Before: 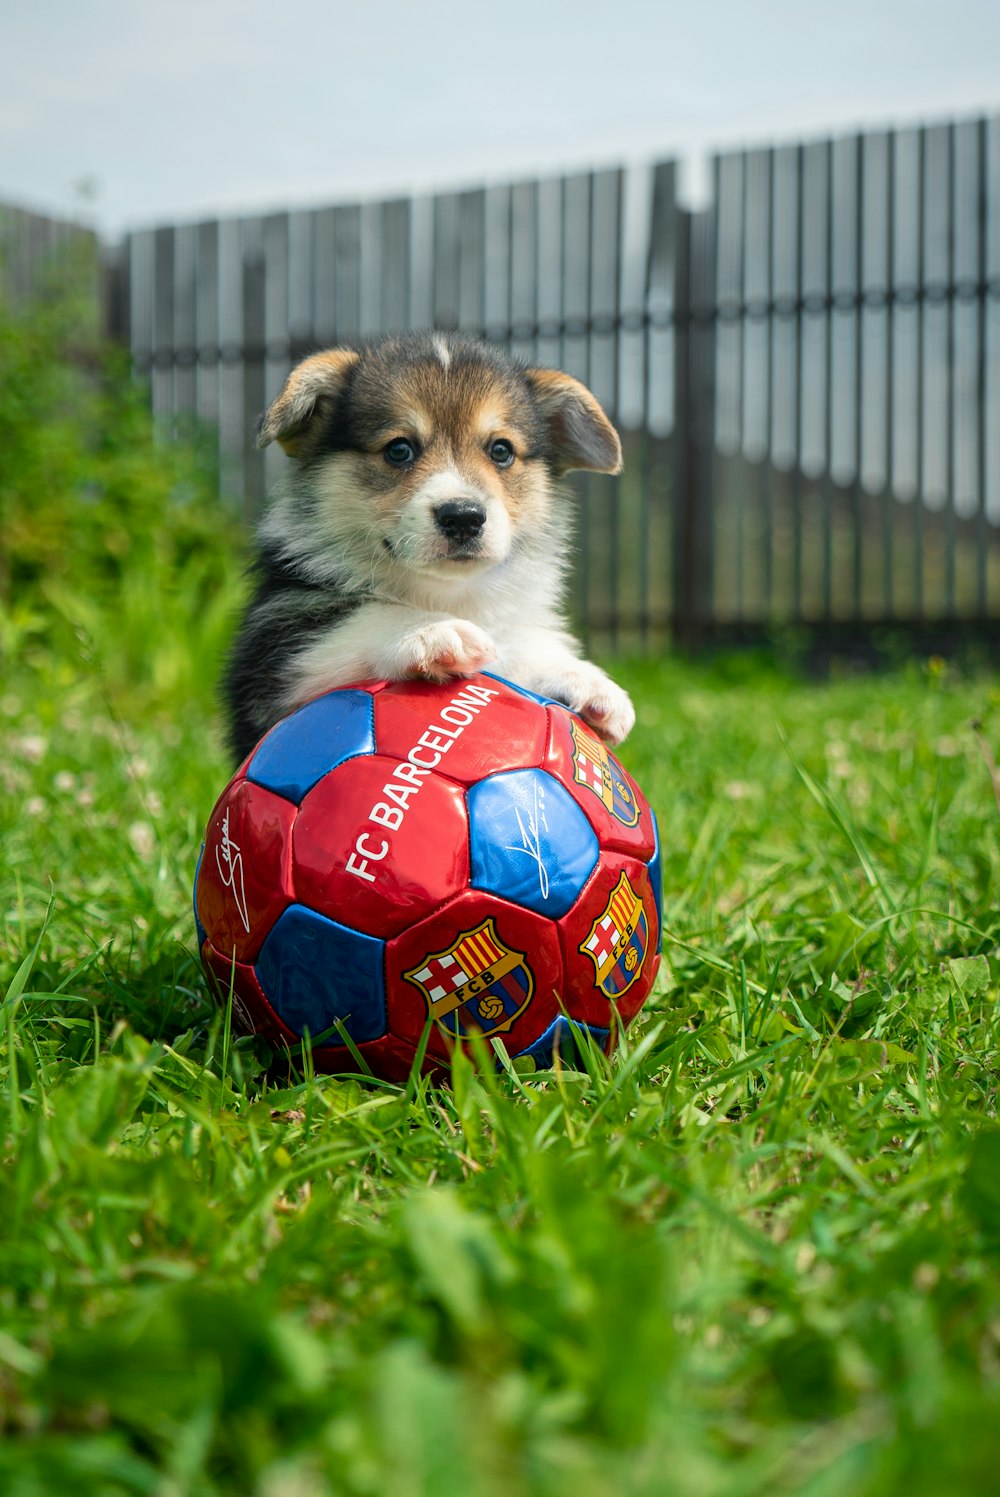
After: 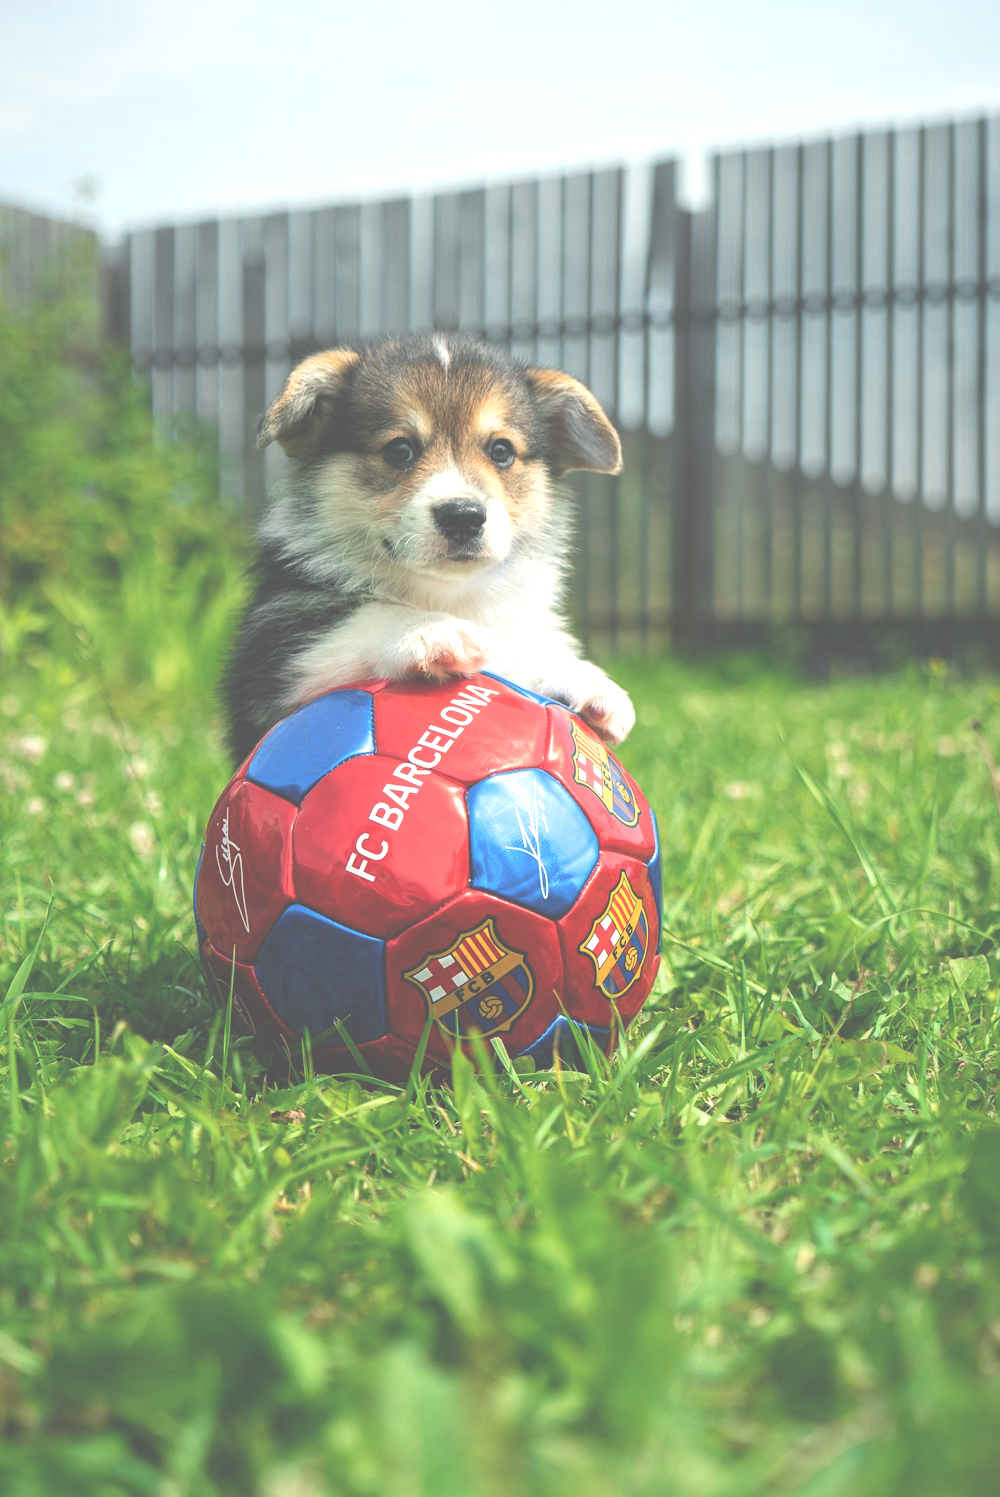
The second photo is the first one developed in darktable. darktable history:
tone equalizer: on, module defaults
exposure: black level correction -0.071, exposure 0.5 EV, compensate highlight preservation false
